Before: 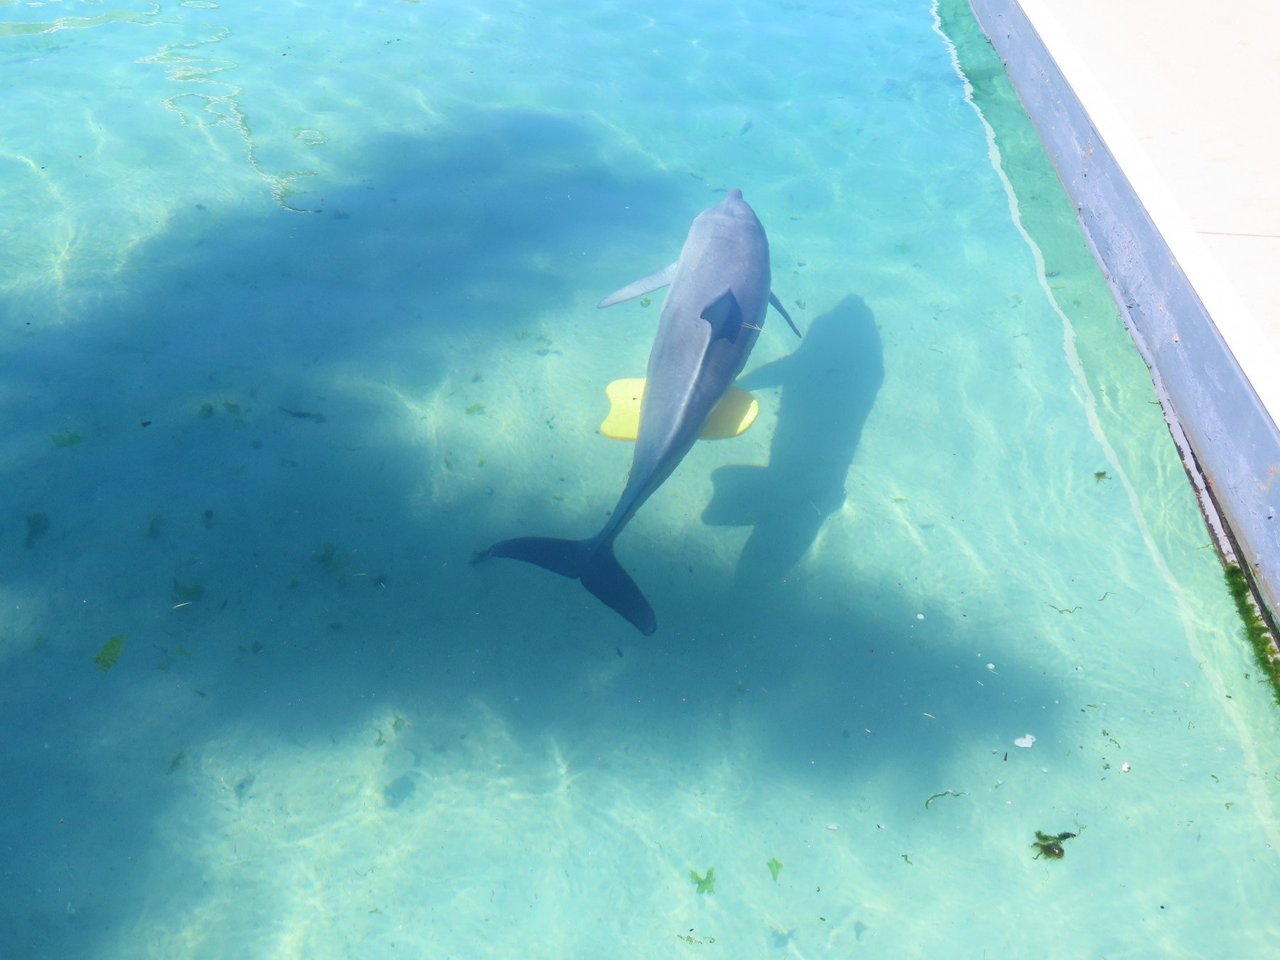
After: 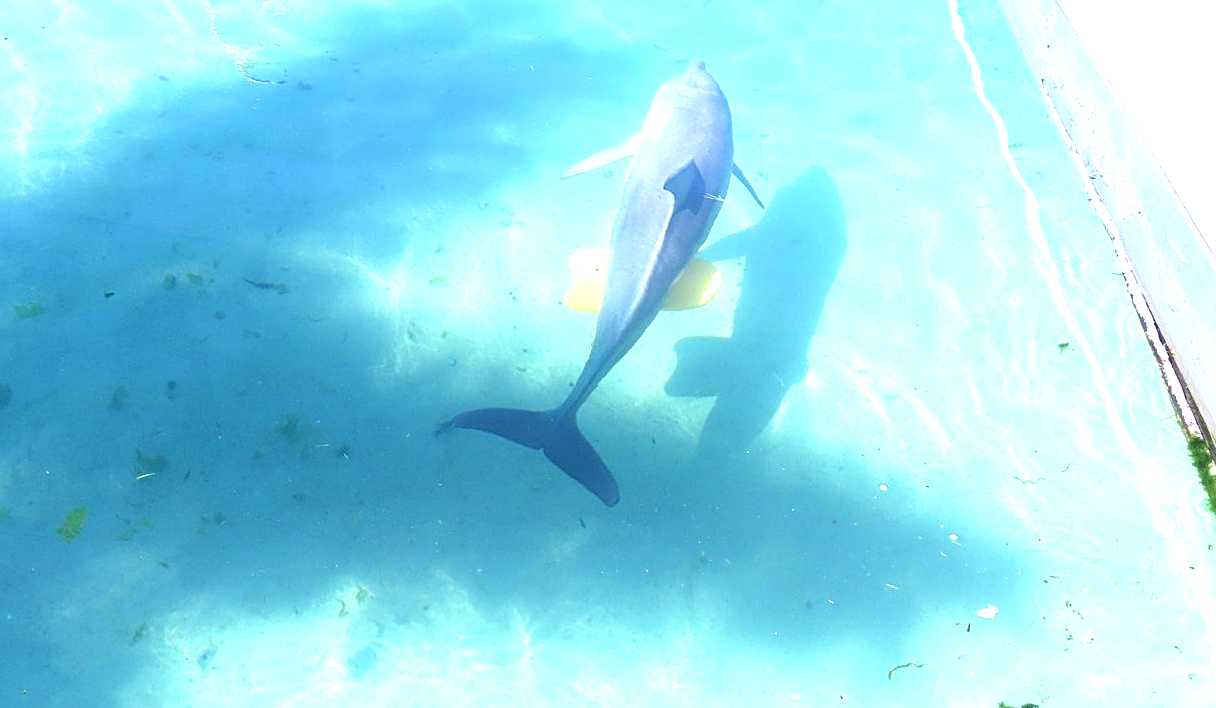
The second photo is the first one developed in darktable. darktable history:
crop and rotate: left 2.913%, top 13.473%, right 2.061%, bottom 12.715%
exposure: exposure 1.092 EV, compensate highlight preservation false
sharpen: on, module defaults
